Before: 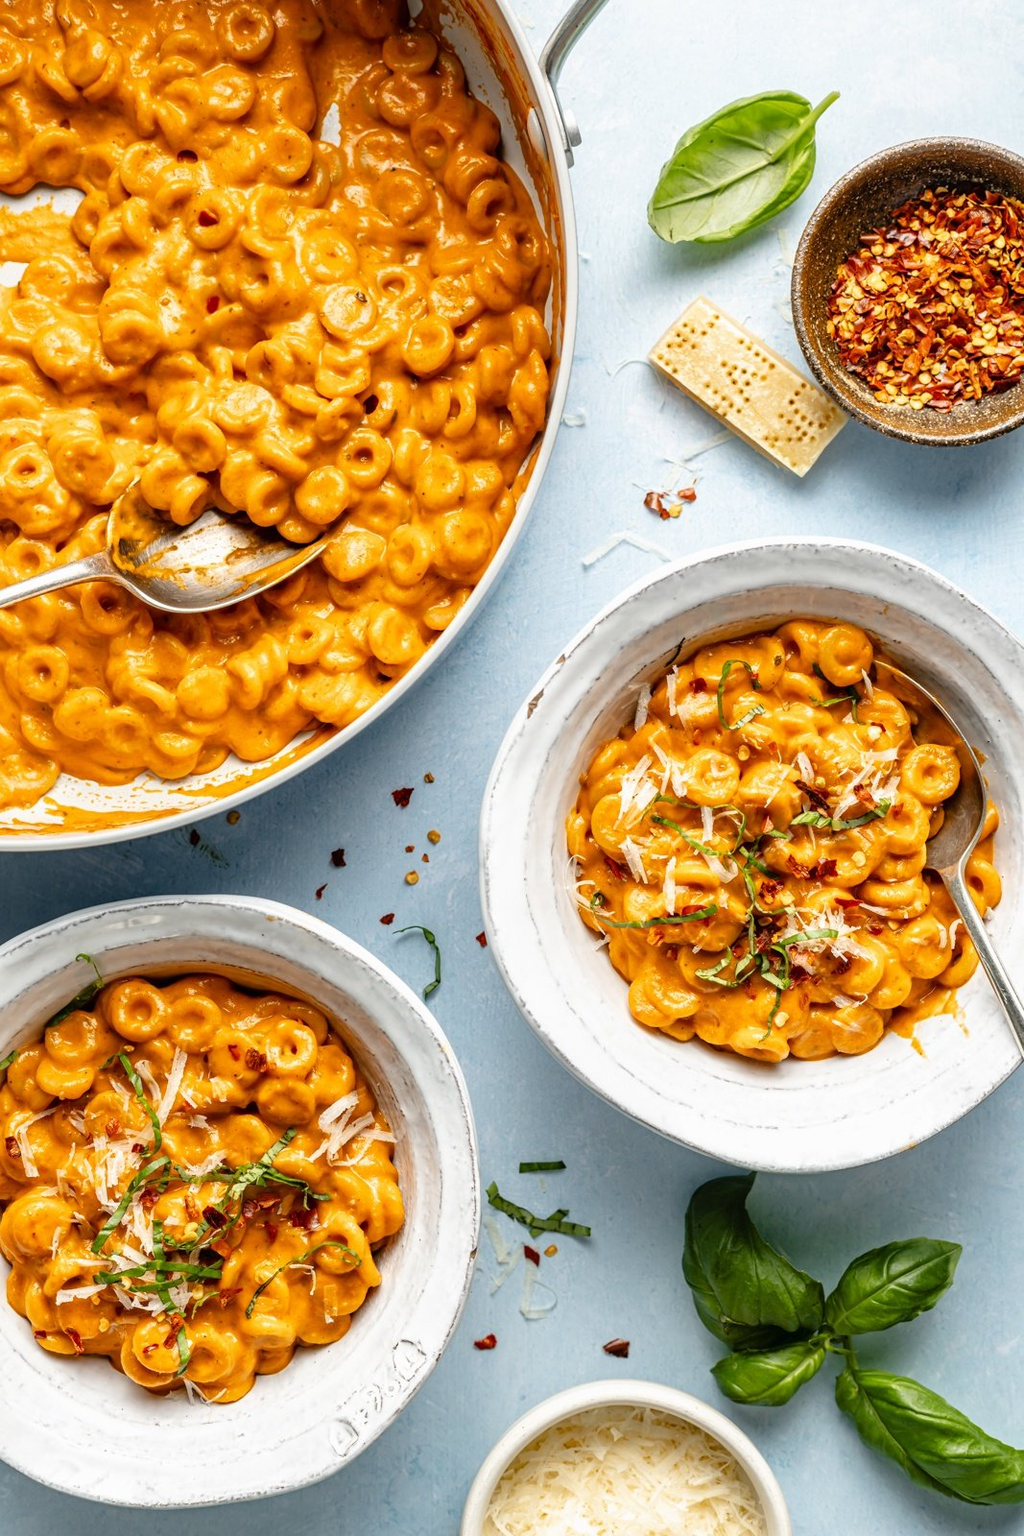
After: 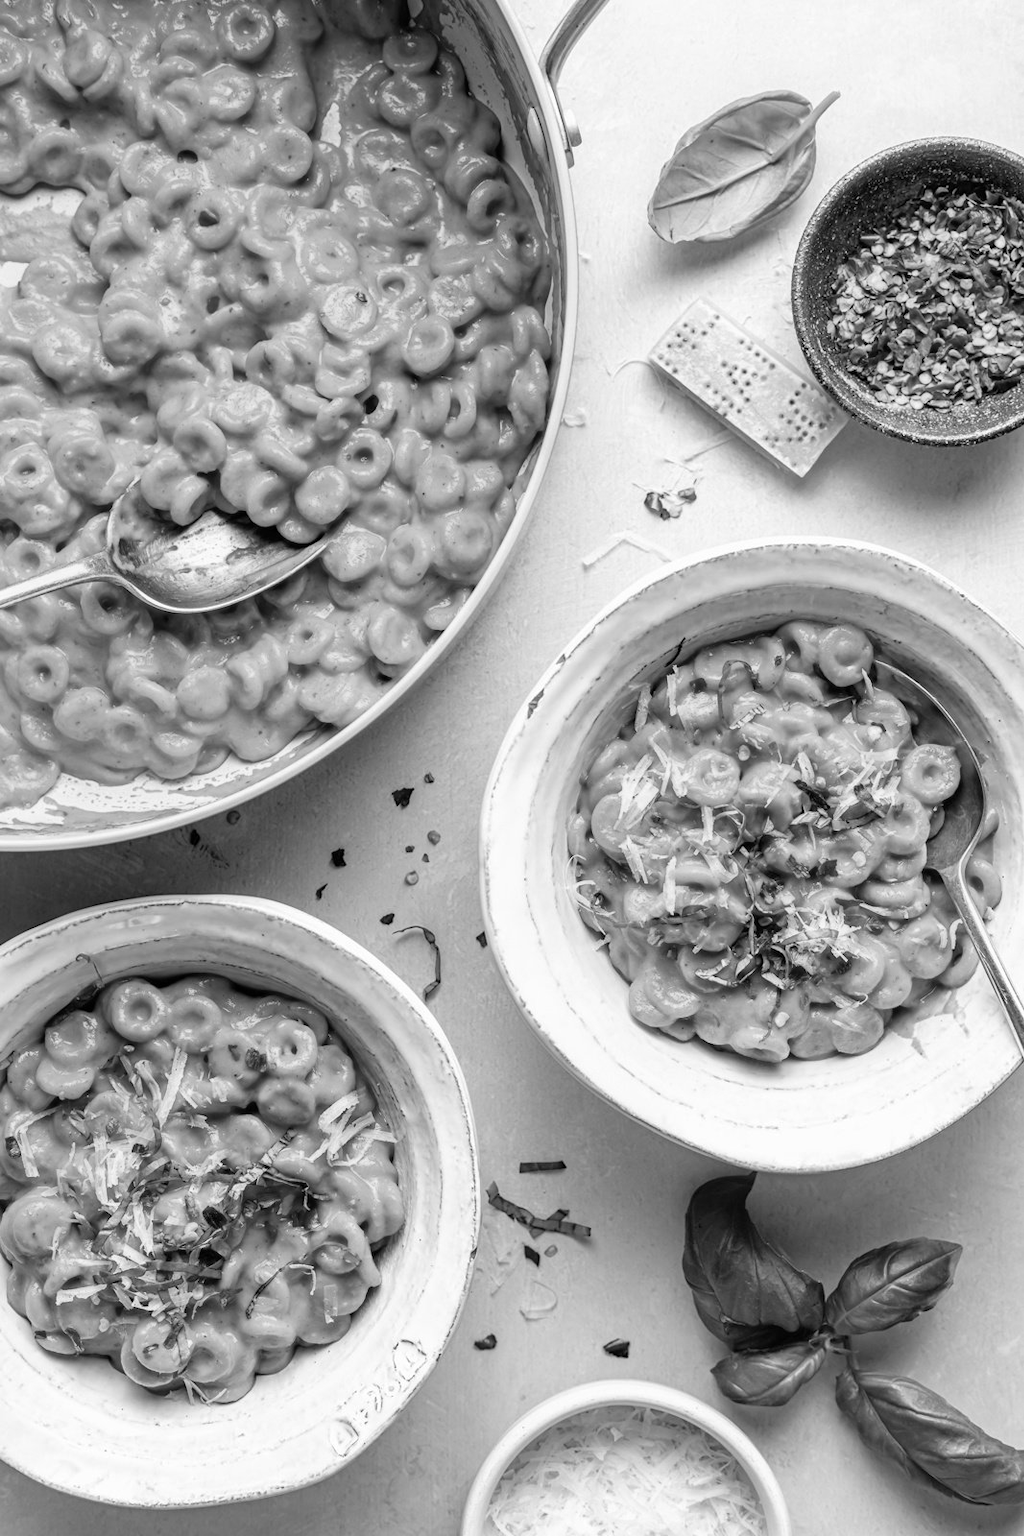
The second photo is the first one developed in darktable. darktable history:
monochrome: on, module defaults
color balance rgb: perceptual saturation grading › global saturation 25%, global vibrance 20%
